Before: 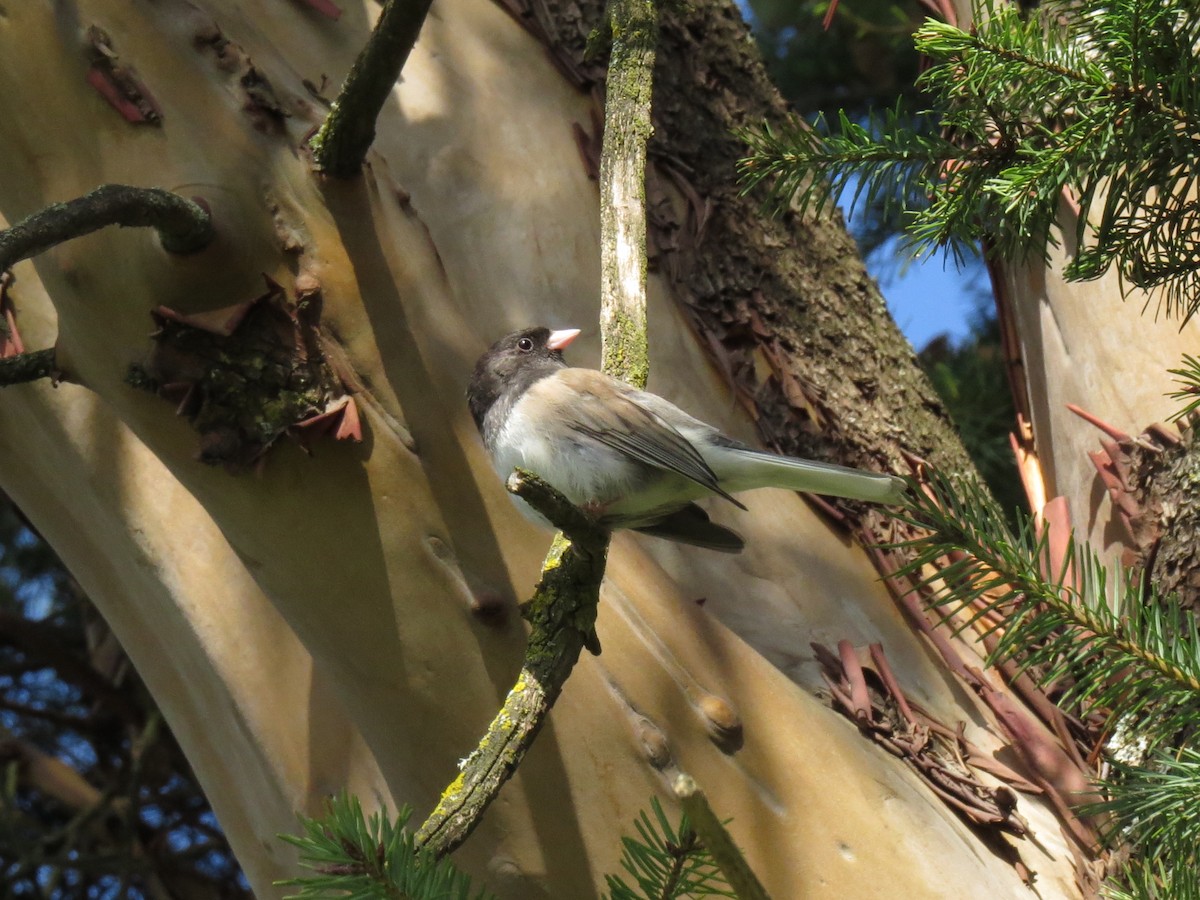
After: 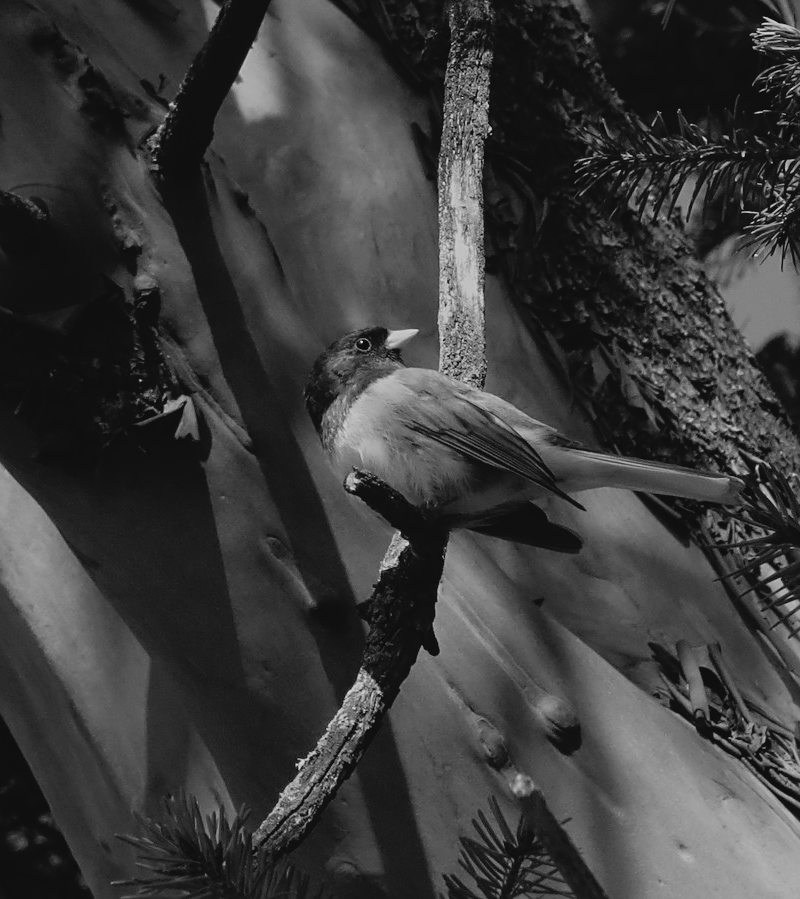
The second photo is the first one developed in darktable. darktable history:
crop and rotate: left 13.537%, right 19.796%
tone curve: curves: ch0 [(0, 0.039) (0.113, 0.081) (0.204, 0.204) (0.498, 0.608) (0.709, 0.819) (0.984, 0.961)]; ch1 [(0, 0) (0.172, 0.123) (0.317, 0.272) (0.414, 0.382) (0.476, 0.479) (0.505, 0.501) (0.528, 0.54) (0.618, 0.647) (0.709, 0.764) (1, 1)]; ch2 [(0, 0) (0.411, 0.424) (0.492, 0.502) (0.521, 0.513) (0.537, 0.57) (0.686, 0.638) (1, 1)], color space Lab, independent channels, preserve colors none
sharpen: on, module defaults
exposure: exposure -1.468 EV, compensate highlight preservation false
monochrome: on, module defaults
